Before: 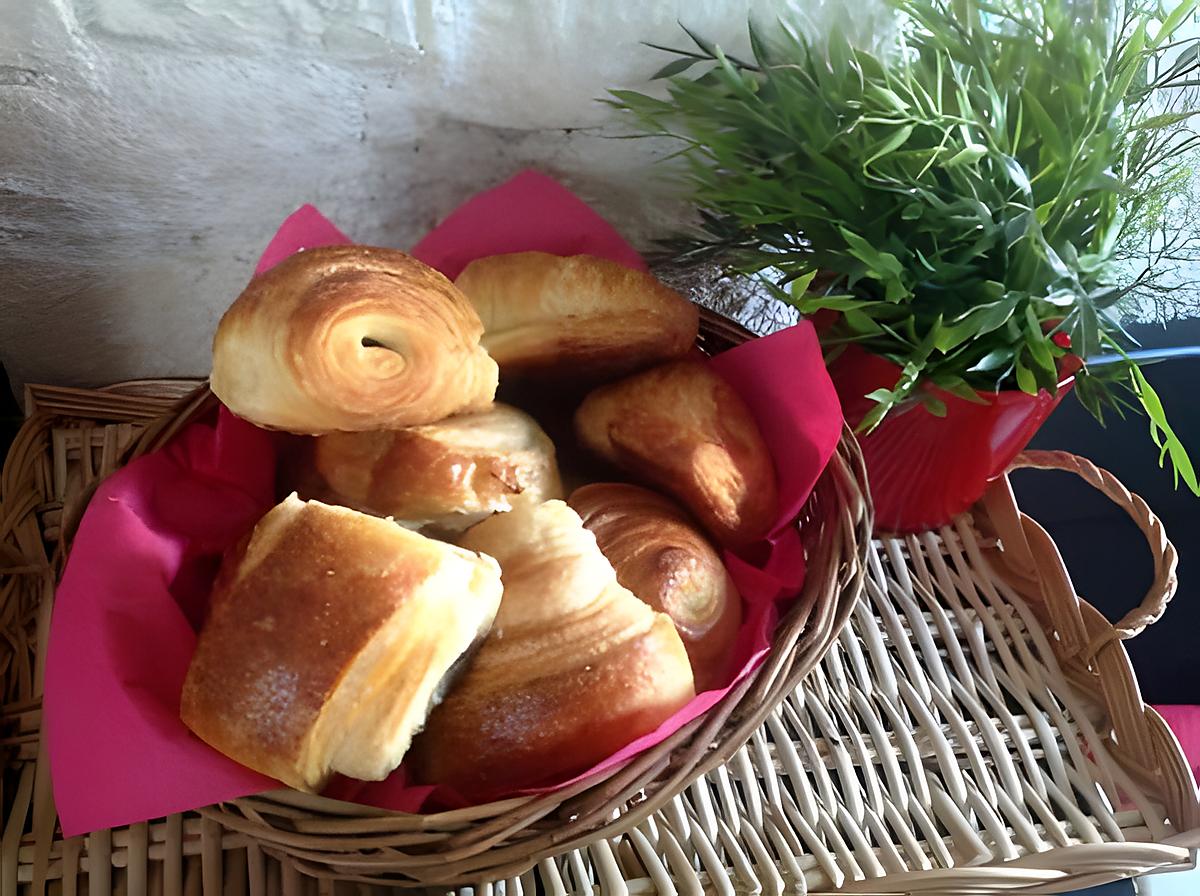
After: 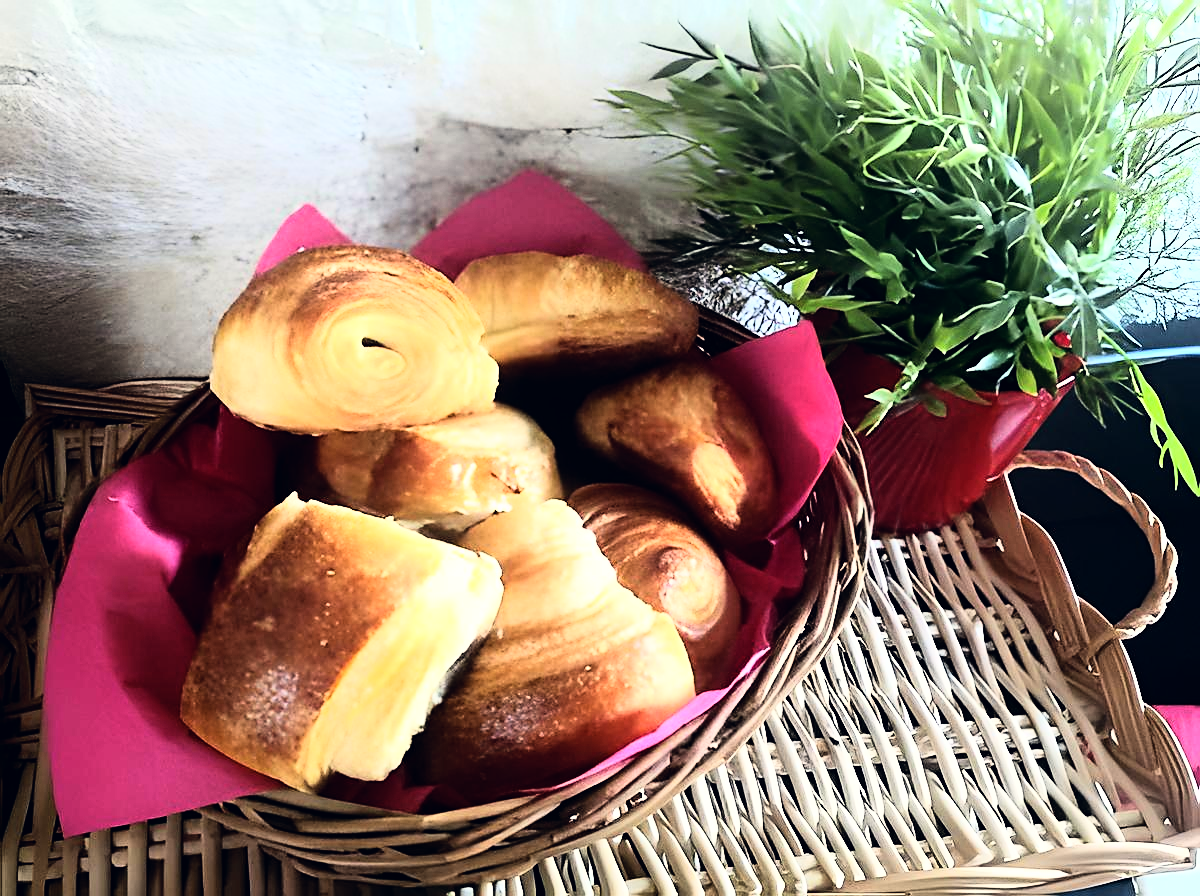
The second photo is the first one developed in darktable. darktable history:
color balance: input saturation 99%
sharpen: amount 0.2
rgb curve: curves: ch0 [(0, 0) (0.21, 0.15) (0.24, 0.21) (0.5, 0.75) (0.75, 0.96) (0.89, 0.99) (1, 1)]; ch1 [(0, 0.02) (0.21, 0.13) (0.25, 0.2) (0.5, 0.67) (0.75, 0.9) (0.89, 0.97) (1, 1)]; ch2 [(0, 0.02) (0.21, 0.13) (0.25, 0.2) (0.5, 0.67) (0.75, 0.9) (0.89, 0.97) (1, 1)], compensate middle gray true
color correction: highlights a* 0.207, highlights b* 2.7, shadows a* -0.874, shadows b* -4.78
tone equalizer: on, module defaults
